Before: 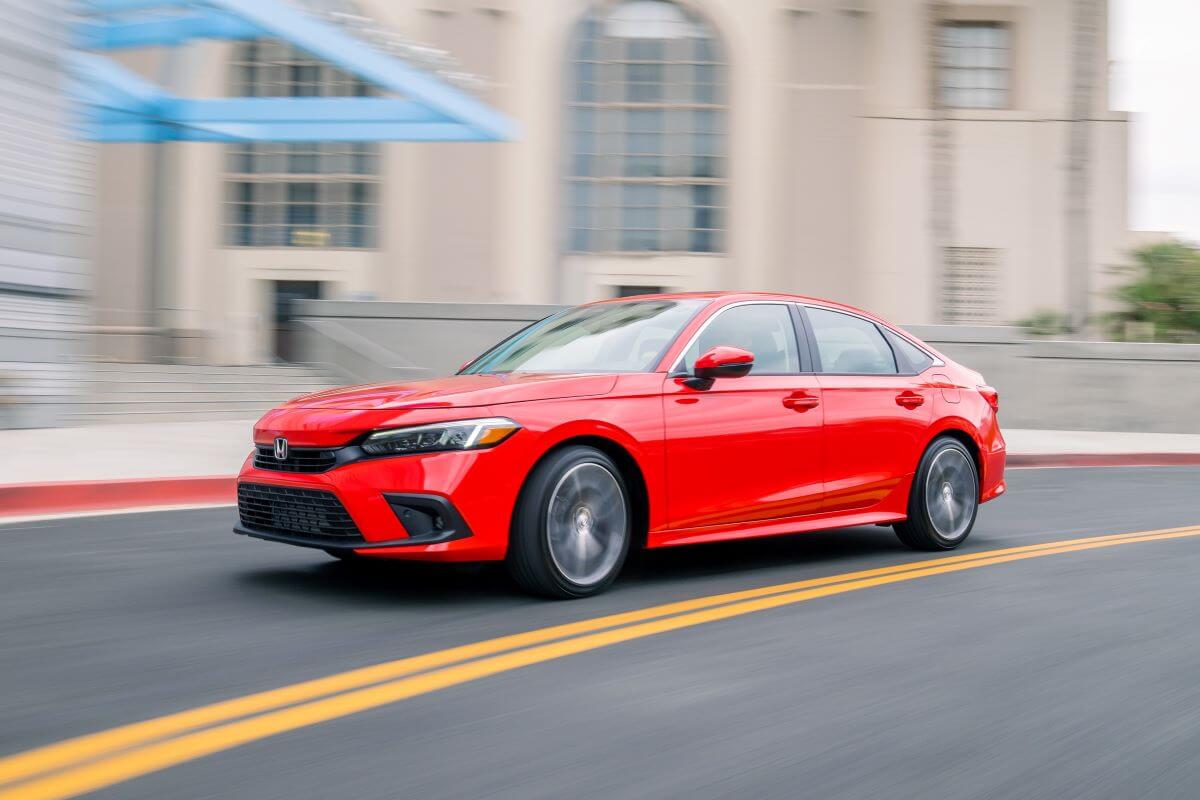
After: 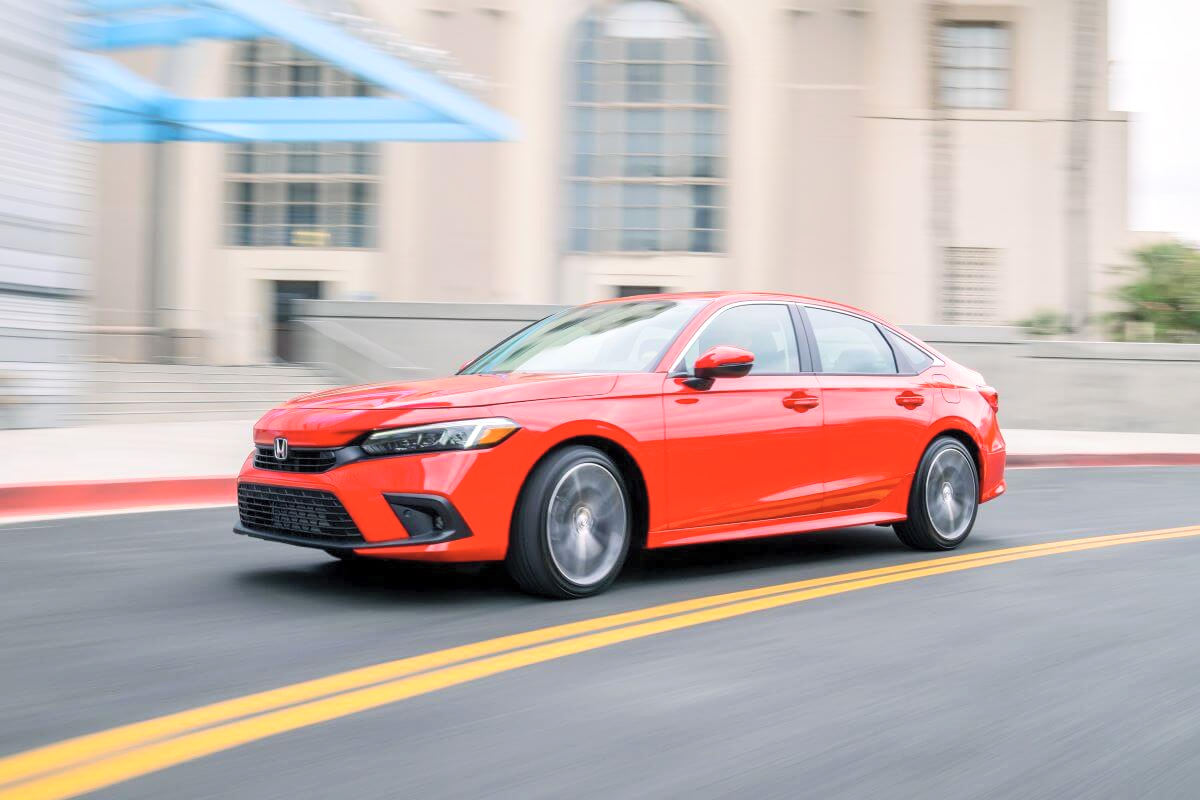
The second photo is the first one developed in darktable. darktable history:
contrast brightness saturation: contrast 0.144, brightness 0.225
local contrast: mode bilateral grid, contrast 19, coarseness 50, detail 119%, midtone range 0.2
